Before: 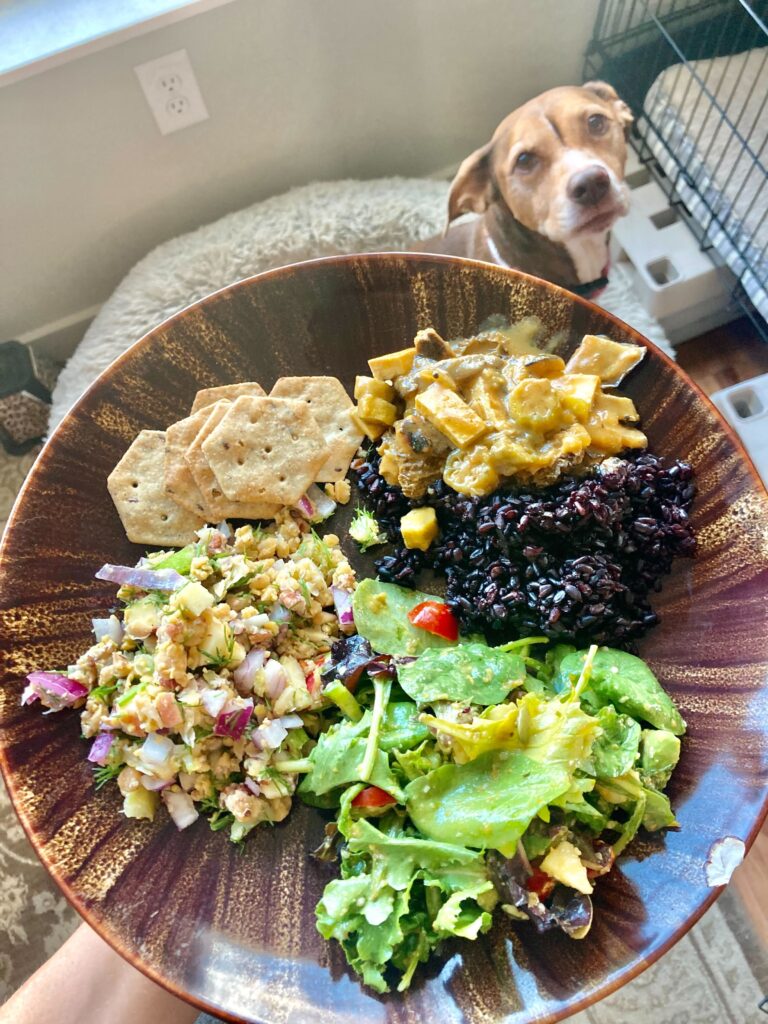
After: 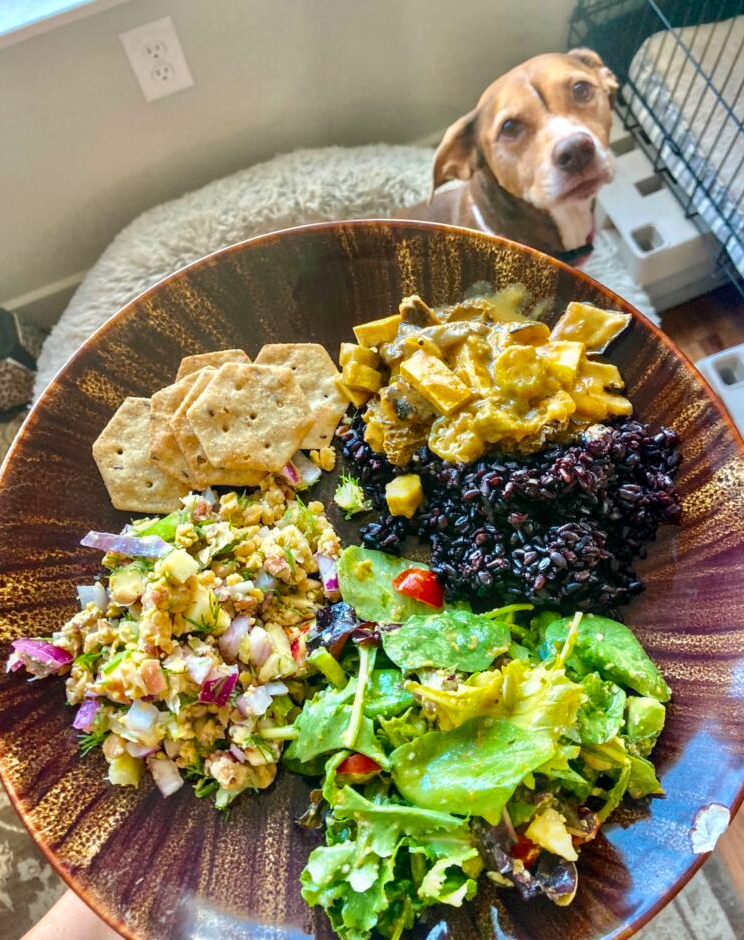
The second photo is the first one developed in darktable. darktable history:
exposure: exposure -0.064 EV, compensate highlight preservation false
local contrast: on, module defaults
color balance rgb: perceptual saturation grading › global saturation 20%, global vibrance 20%
crop: left 1.964%, top 3.251%, right 1.122%, bottom 4.933%
